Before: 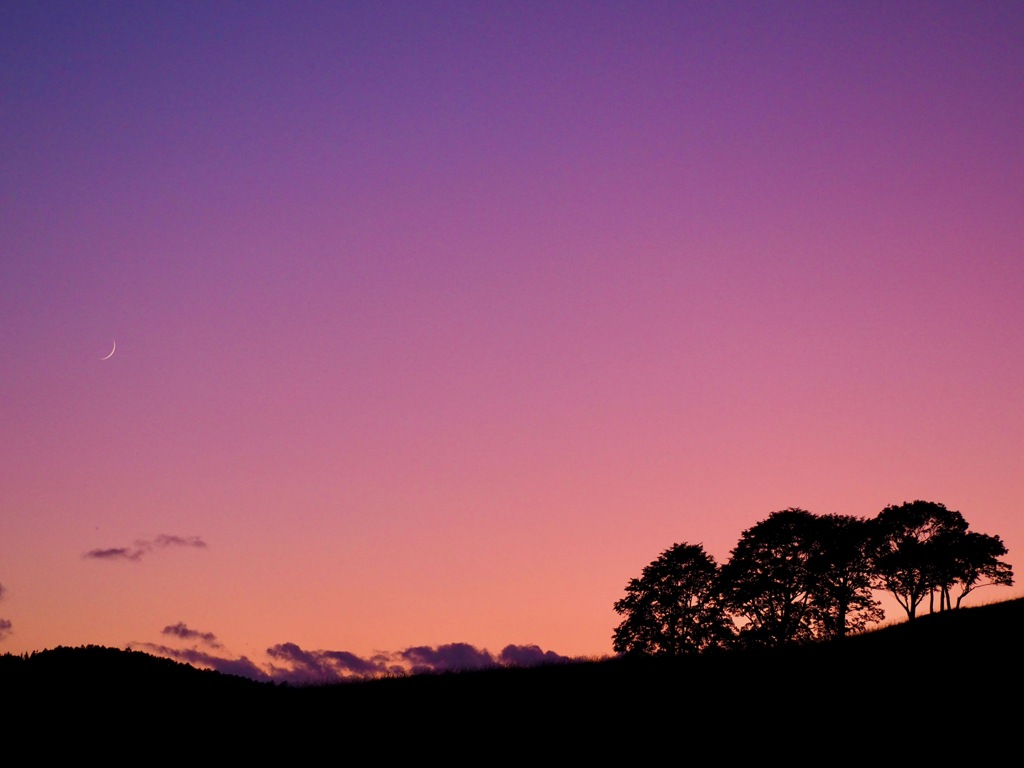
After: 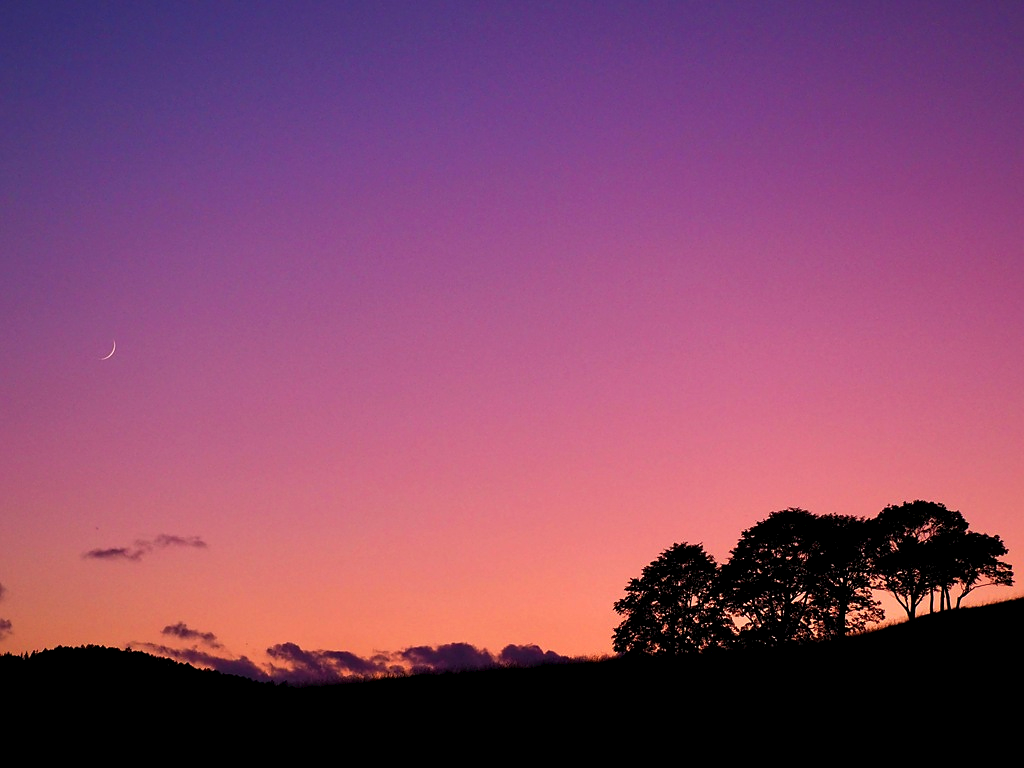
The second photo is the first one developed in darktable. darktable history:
tone equalizer: on, module defaults
sharpen: radius 0.969, amount 0.604
tone curve: curves: ch0 [(0, 0) (0.003, 0.038) (0.011, 0.035) (0.025, 0.03) (0.044, 0.044) (0.069, 0.062) (0.1, 0.087) (0.136, 0.114) (0.177, 0.15) (0.224, 0.193) (0.277, 0.242) (0.335, 0.299) (0.399, 0.361) (0.468, 0.437) (0.543, 0.521) (0.623, 0.614) (0.709, 0.717) (0.801, 0.817) (0.898, 0.913) (1, 1)], preserve colors none
